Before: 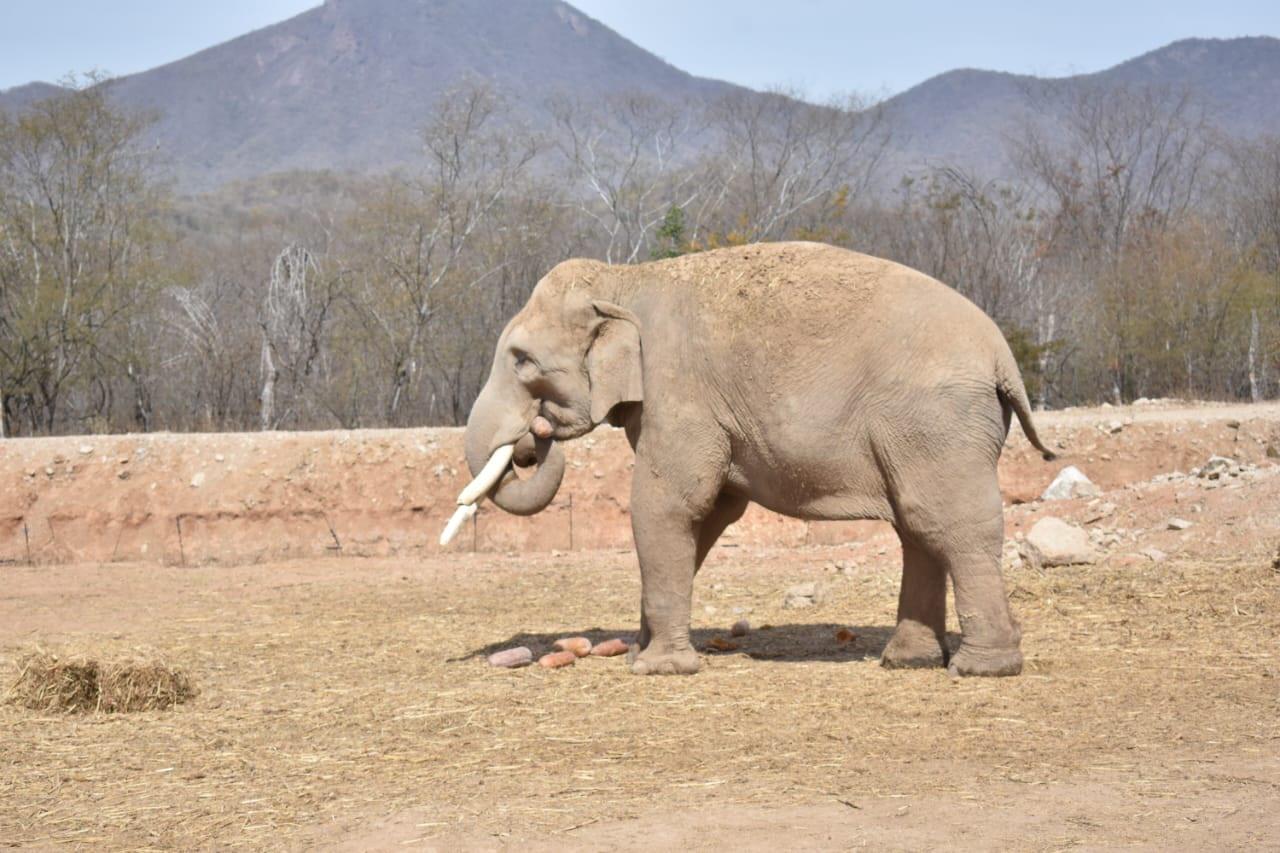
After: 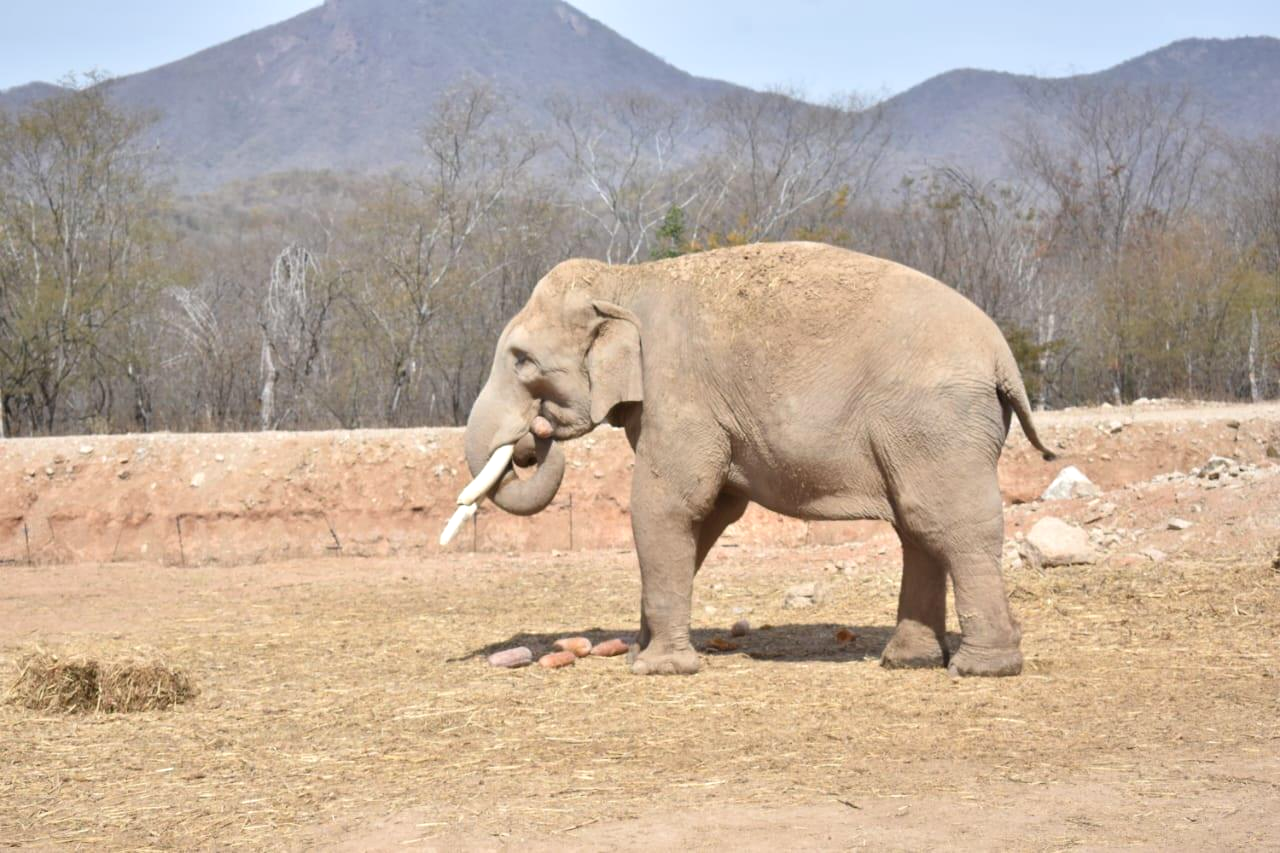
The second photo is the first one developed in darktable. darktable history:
exposure: exposure 0.172 EV, compensate highlight preservation false
